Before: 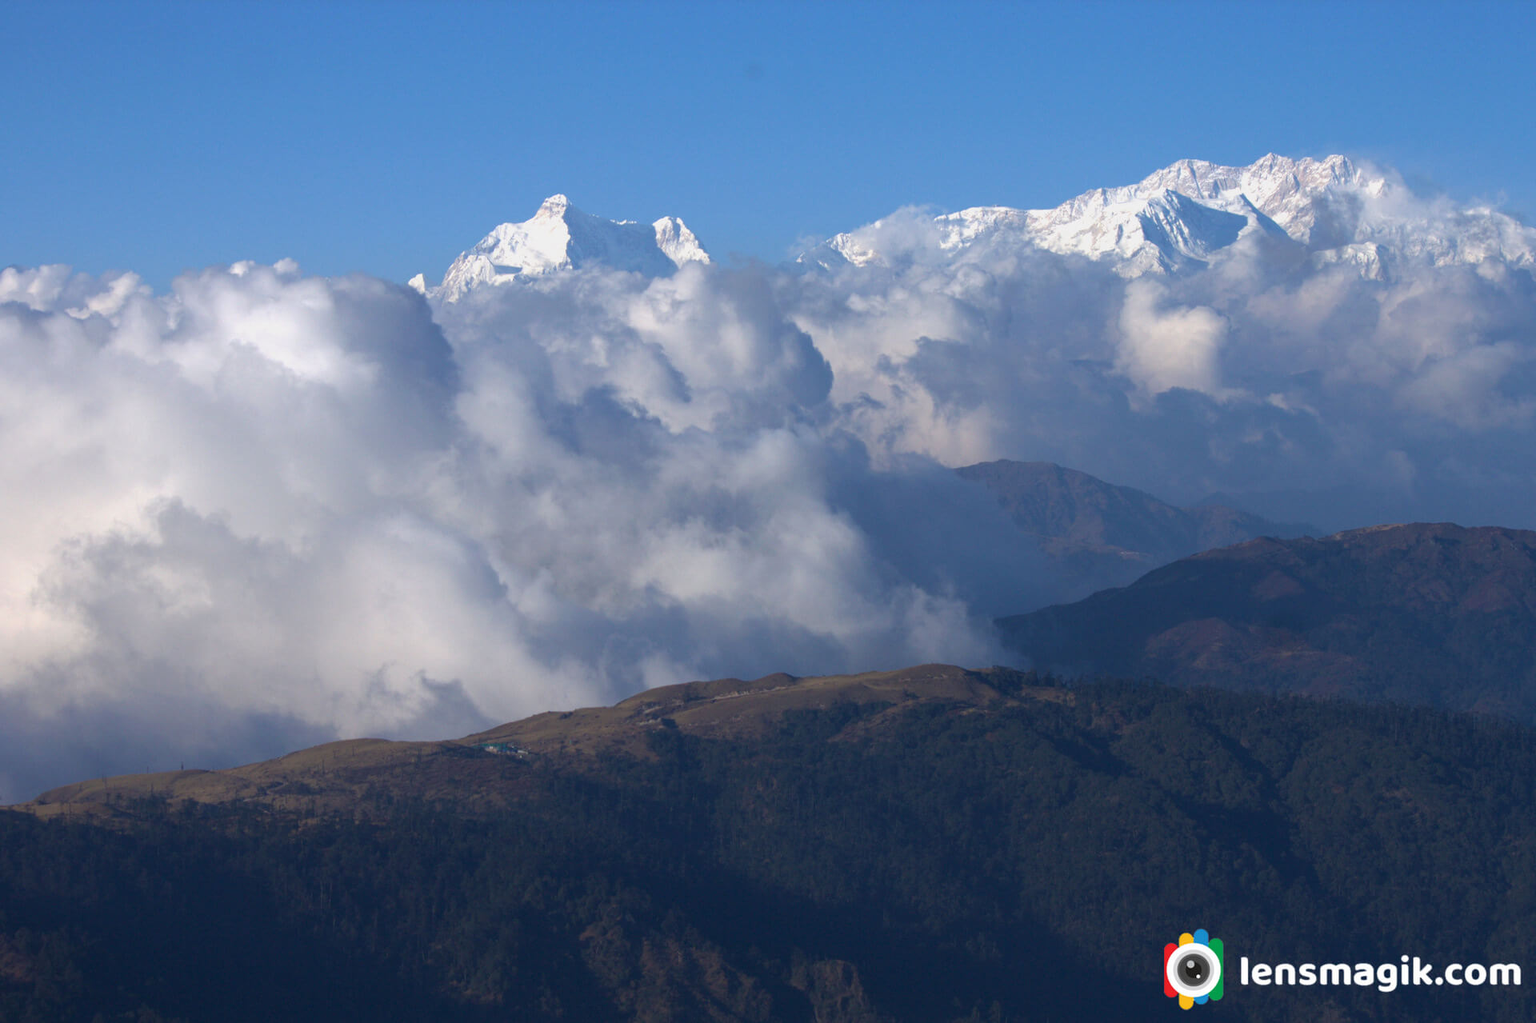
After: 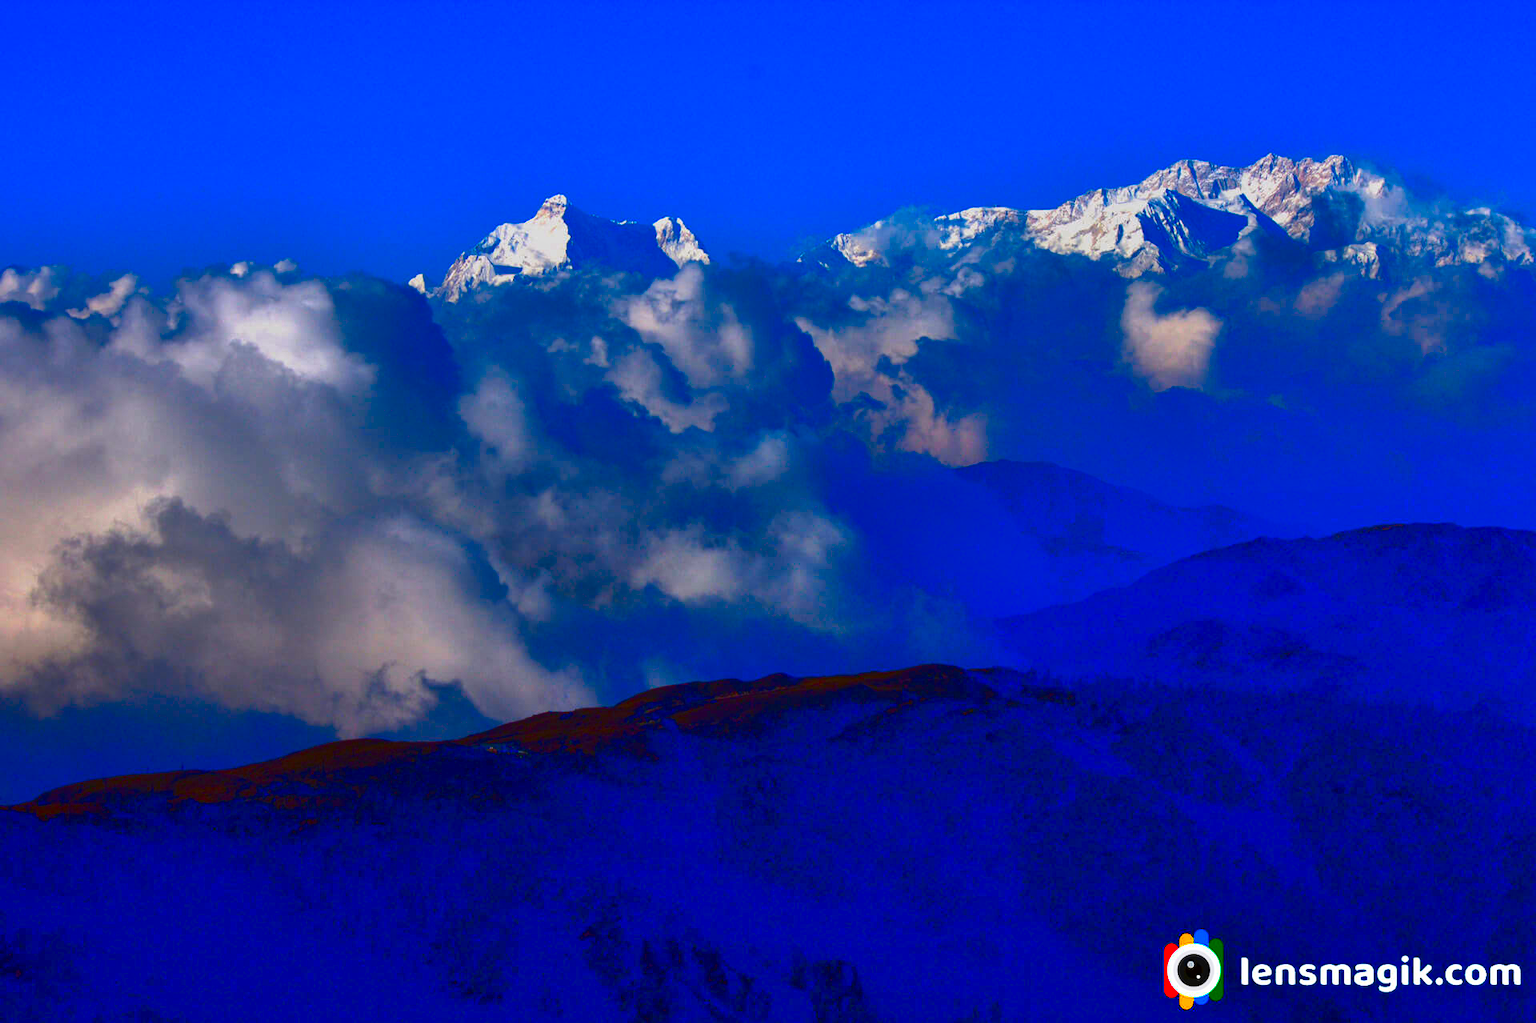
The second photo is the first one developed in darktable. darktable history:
color balance rgb: linear chroma grading › global chroma 15%, perceptual saturation grading › global saturation 30%
contrast brightness saturation: brightness -1, saturation 1
shadows and highlights: white point adjustment 0.05, highlights color adjustment 55.9%, soften with gaussian
